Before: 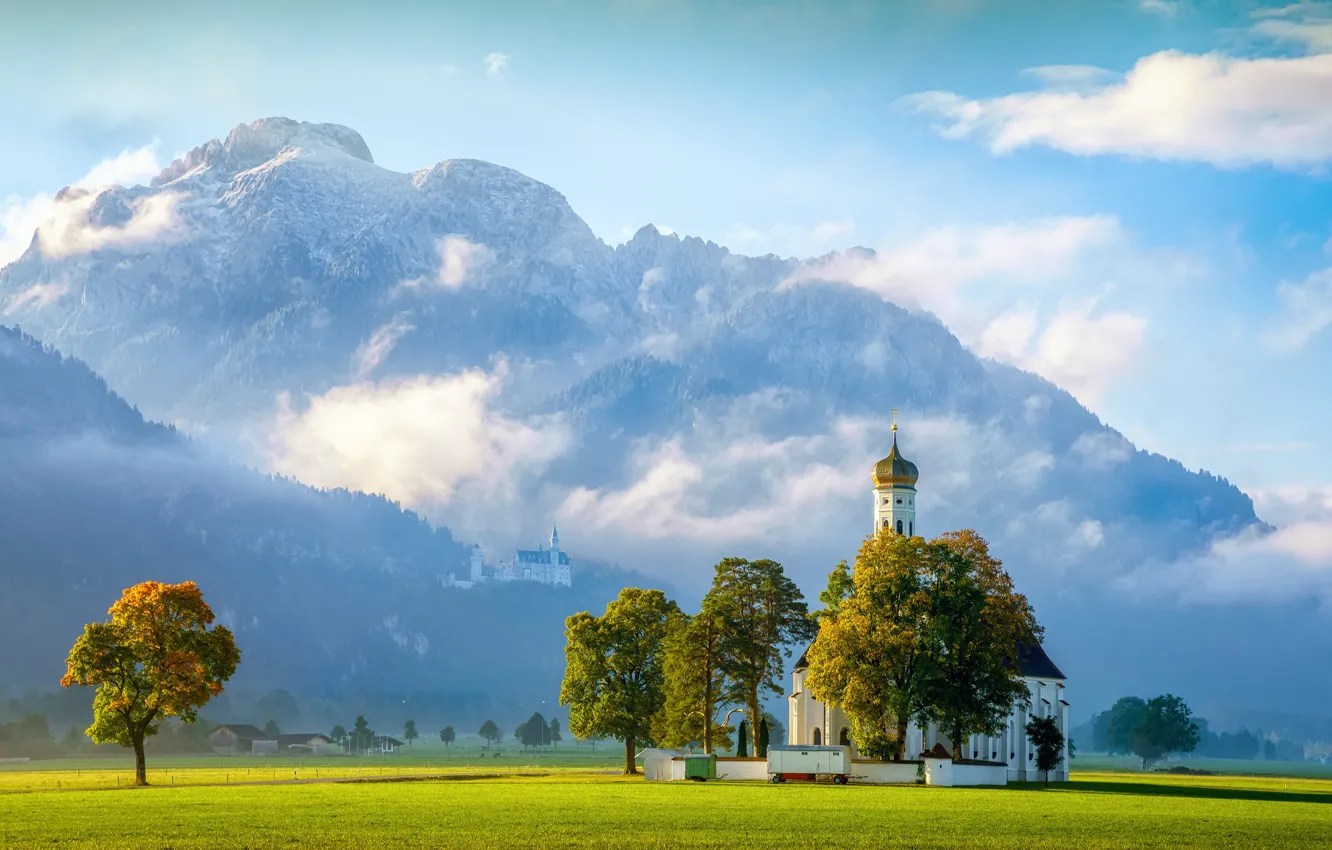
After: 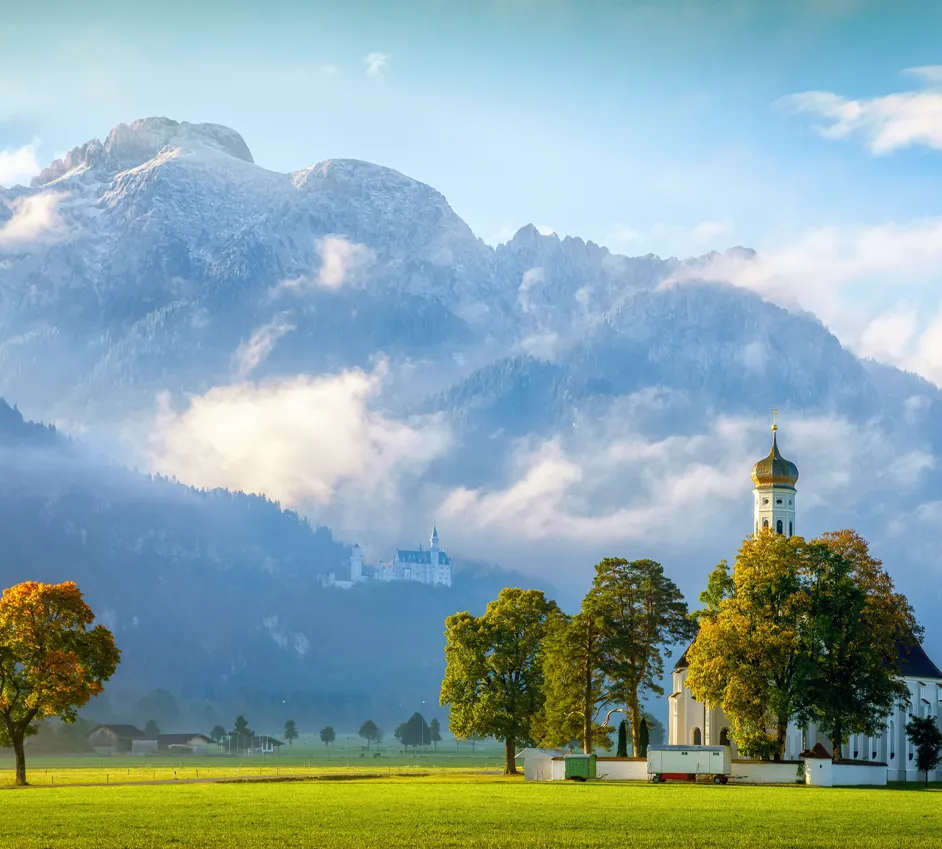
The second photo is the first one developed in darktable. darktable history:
crop and rotate: left 9.019%, right 20.21%
